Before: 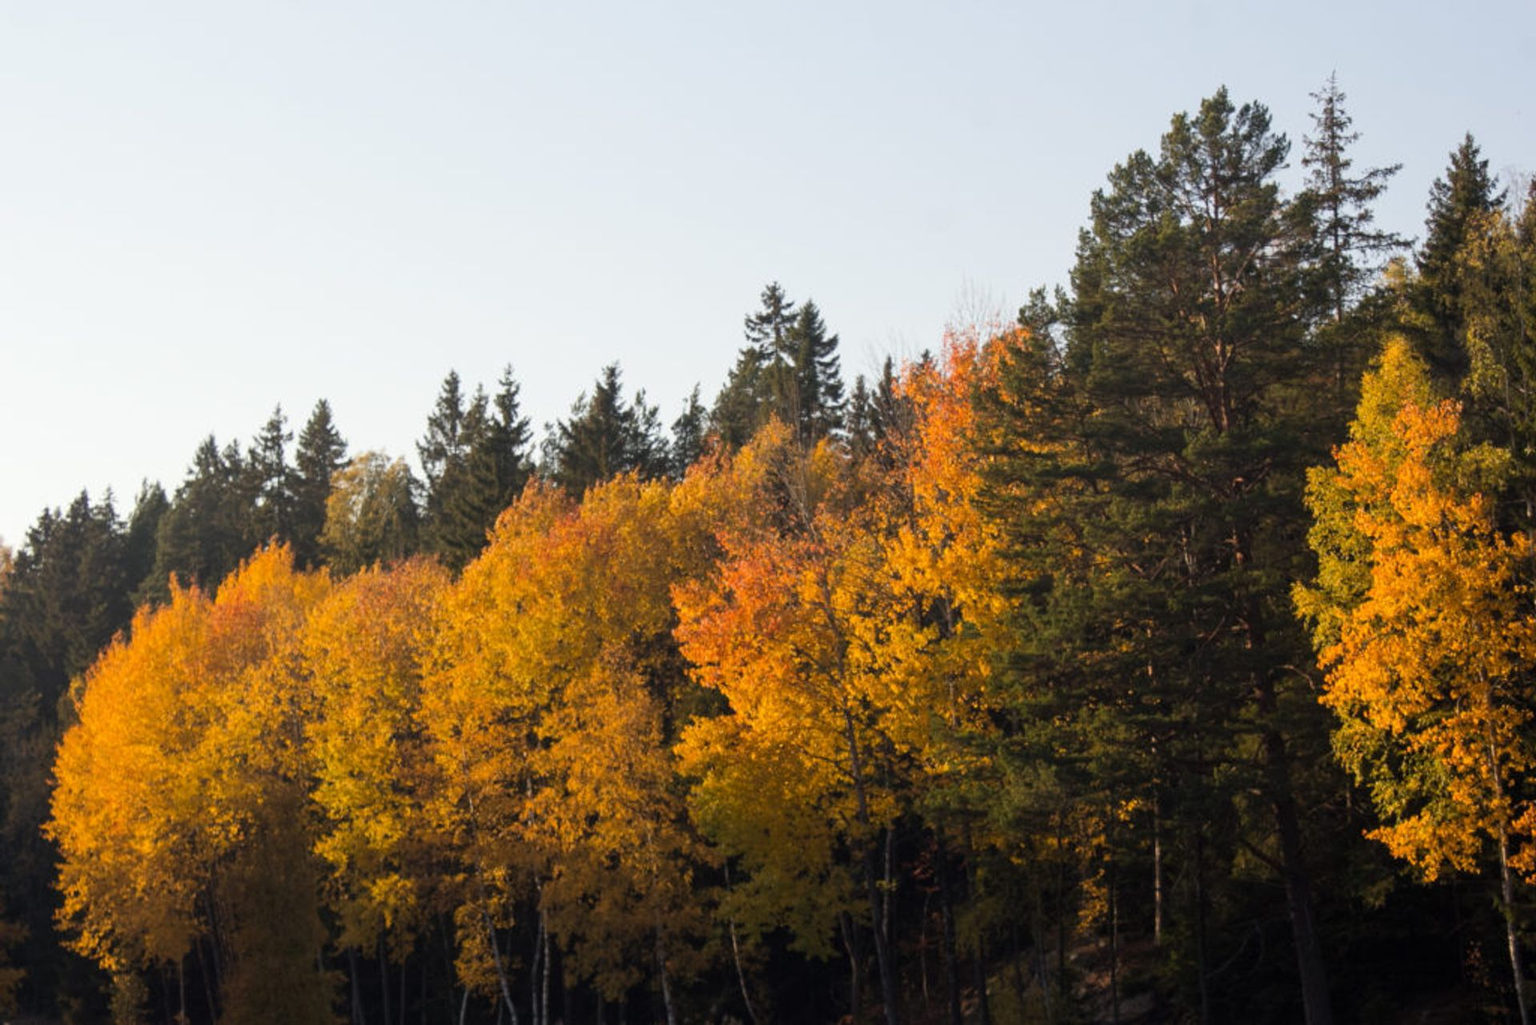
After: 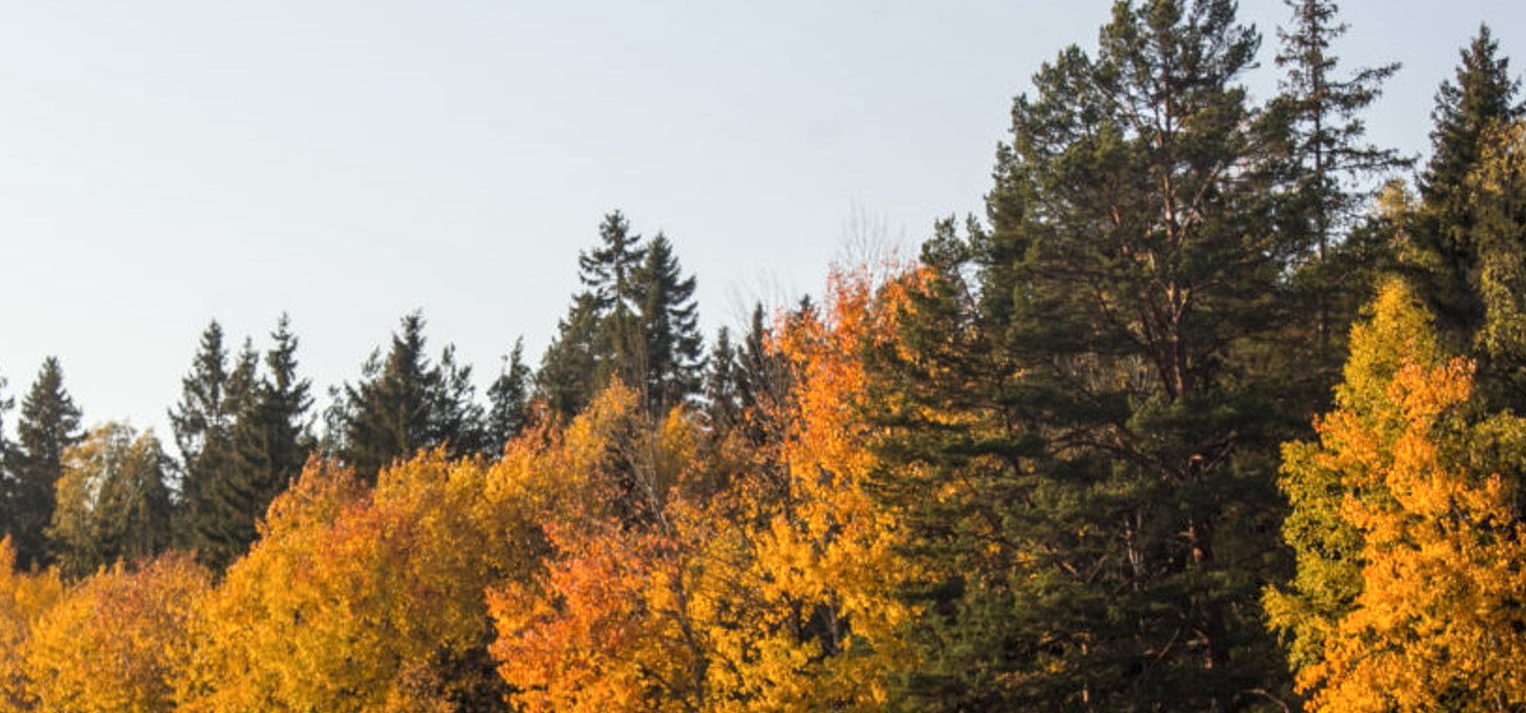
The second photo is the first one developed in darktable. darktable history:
crop: left 18.38%, top 11.092%, right 2.134%, bottom 33.217%
local contrast: on, module defaults
